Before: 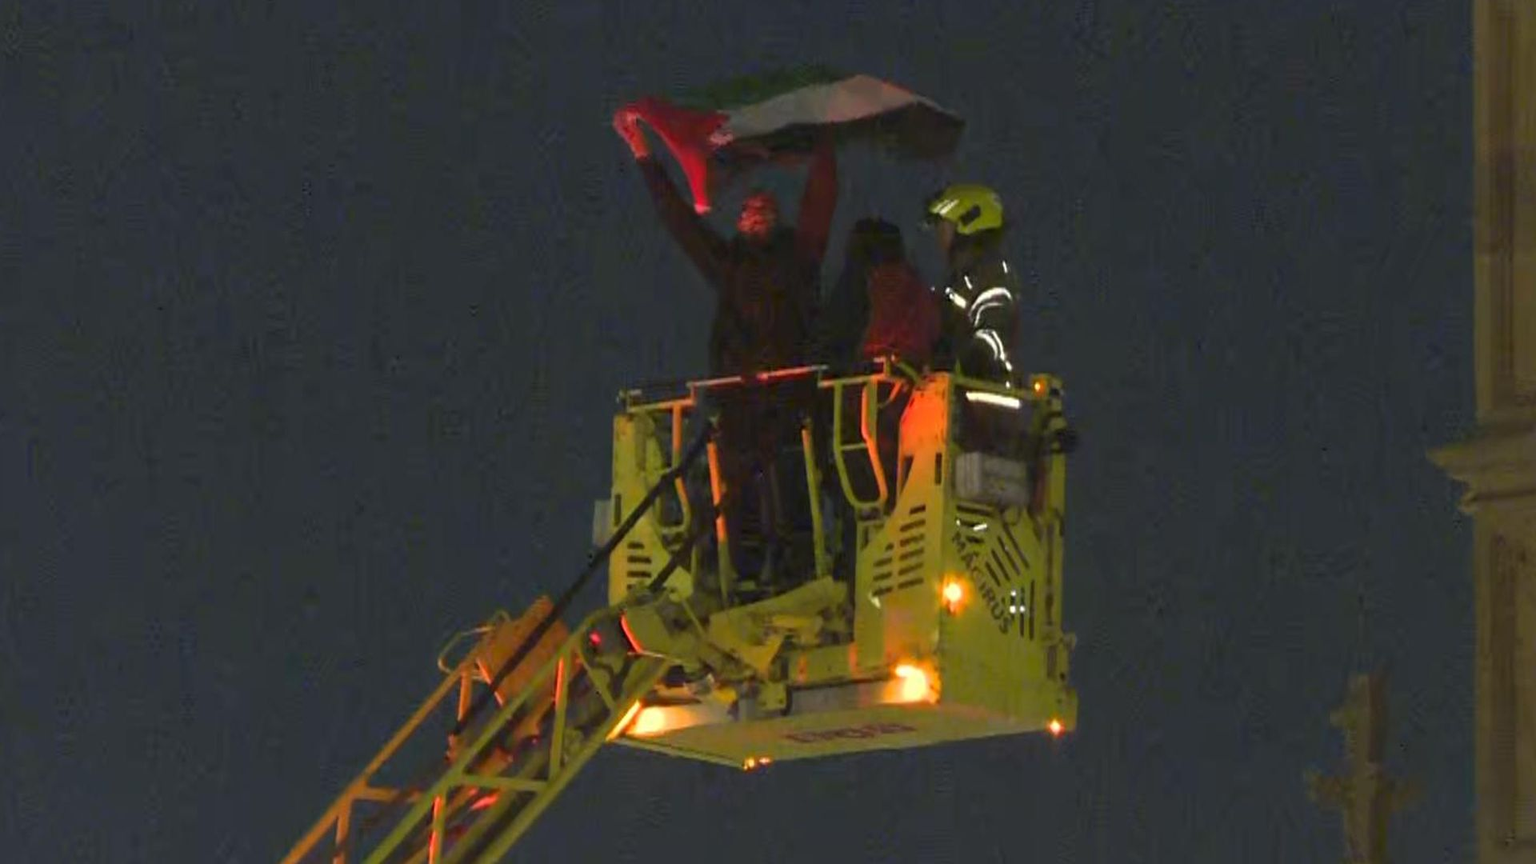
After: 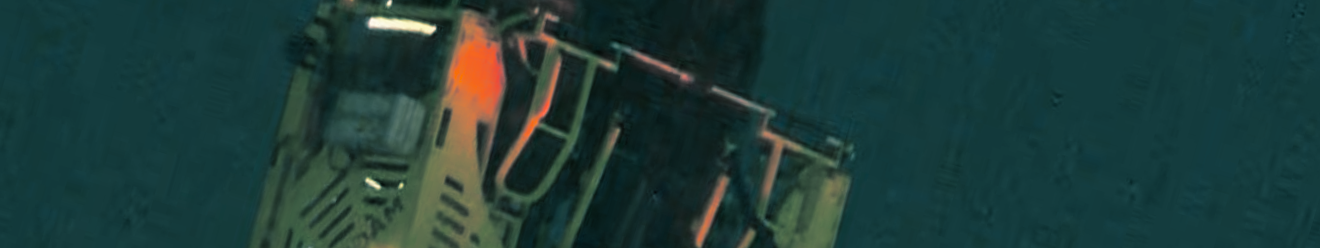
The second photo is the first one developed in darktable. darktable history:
color balance rgb: linear chroma grading › shadows -8%, linear chroma grading › global chroma 10%, perceptual saturation grading › global saturation 2%, perceptual saturation grading › highlights -2%, perceptual saturation grading › mid-tones 4%, perceptual saturation grading › shadows 8%, perceptual brilliance grading › global brilliance 2%, perceptual brilliance grading › highlights -4%, global vibrance 16%, saturation formula JzAzBz (2021)
crop and rotate: angle 16.12°, top 30.835%, bottom 35.653%
split-toning: shadows › hue 186.43°, highlights › hue 49.29°, compress 30.29%
